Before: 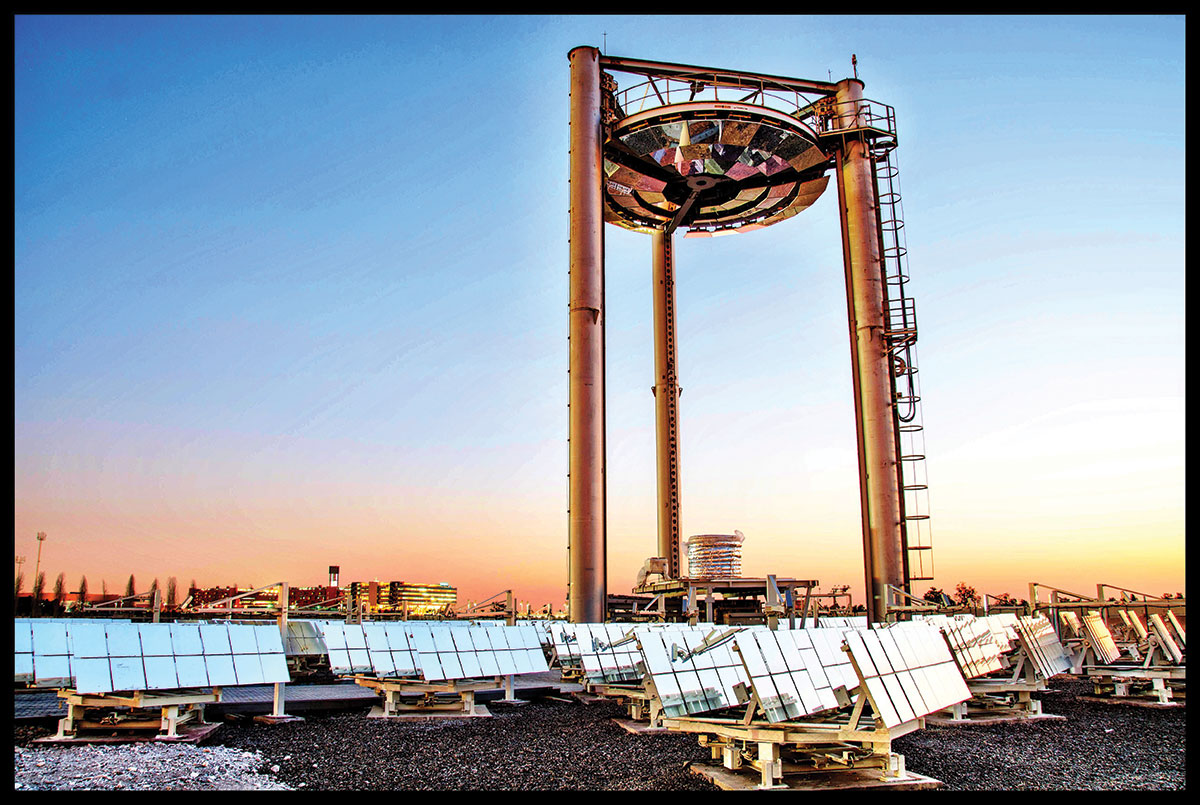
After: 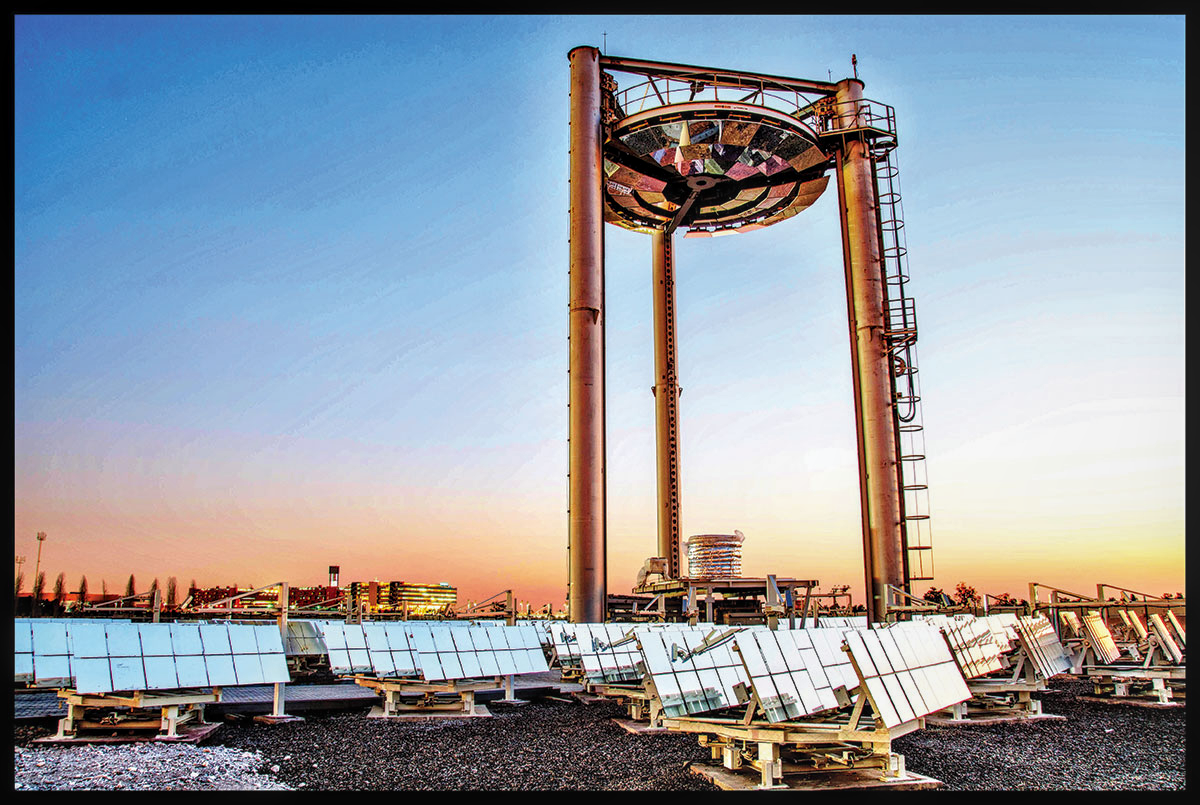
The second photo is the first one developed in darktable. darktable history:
white balance: emerald 1
local contrast: on, module defaults
